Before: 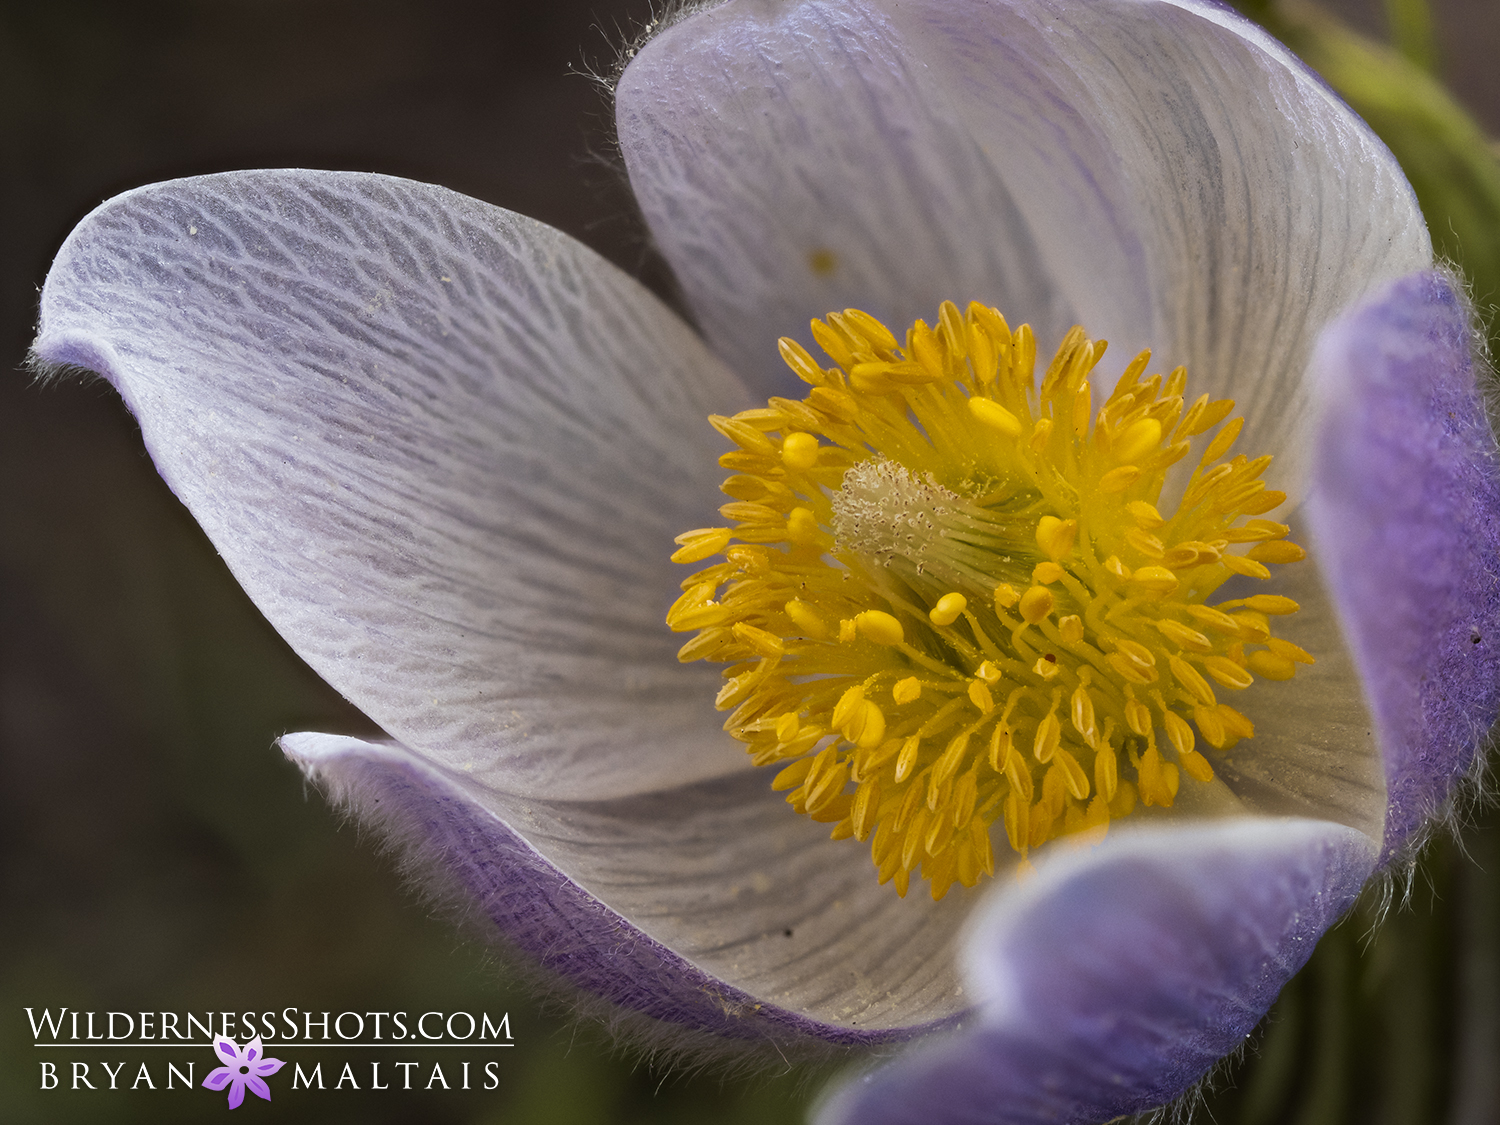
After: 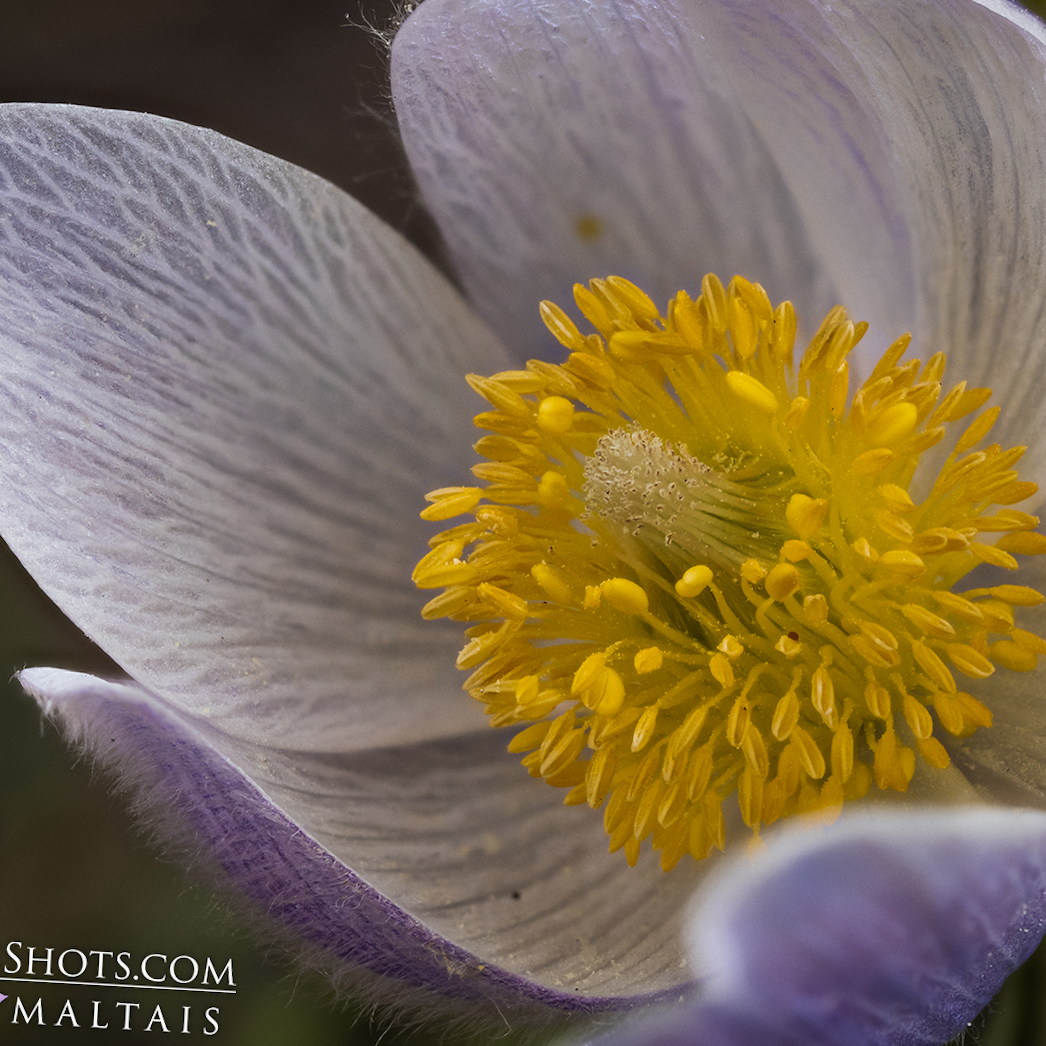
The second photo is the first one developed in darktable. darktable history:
crop and rotate: angle -3.27°, left 14.277%, top 0.028%, right 10.766%, bottom 0.028%
exposure: exposure -0.116 EV, compensate exposure bias true, compensate highlight preservation false
